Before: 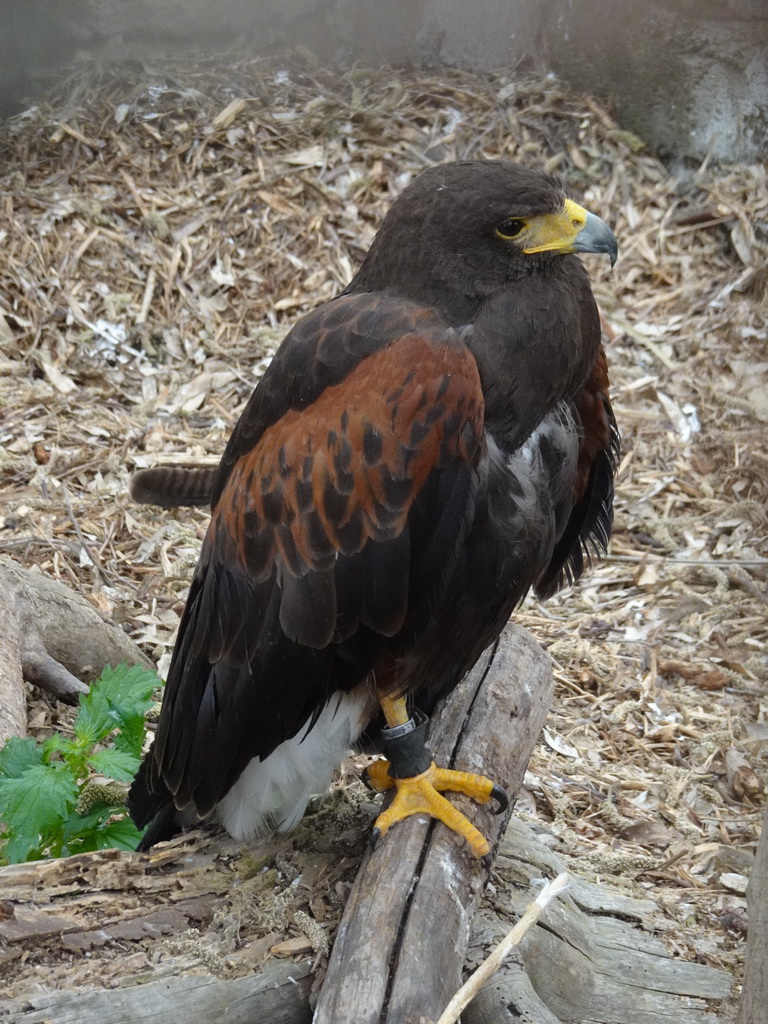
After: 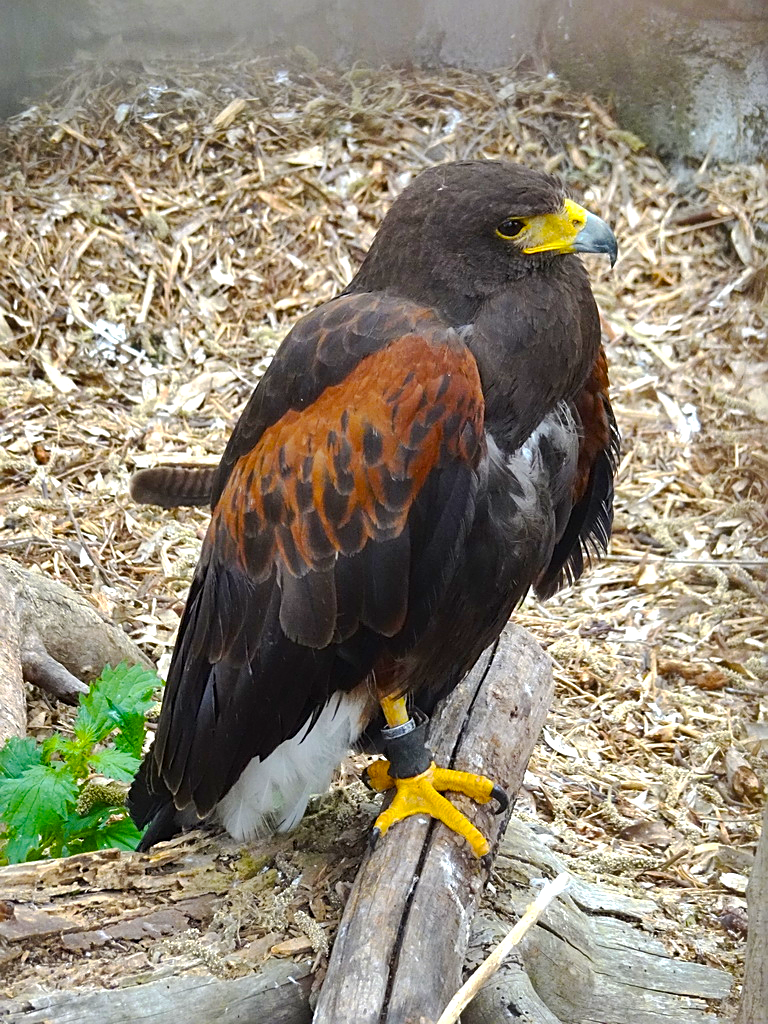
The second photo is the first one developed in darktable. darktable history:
color balance rgb: shadows lift › luminance -20.057%, power › luminance 3.26%, power › hue 233.53°, linear chroma grading › global chroma 14.6%, perceptual saturation grading › global saturation 25.397%, perceptual brilliance grading › global brilliance 17.922%, global vibrance 20%
sharpen: on, module defaults
tone equalizer: on, module defaults
base curve: curves: ch0 [(0, 0) (0.262, 0.32) (0.722, 0.705) (1, 1)], preserve colors none
shadows and highlights: soften with gaussian
